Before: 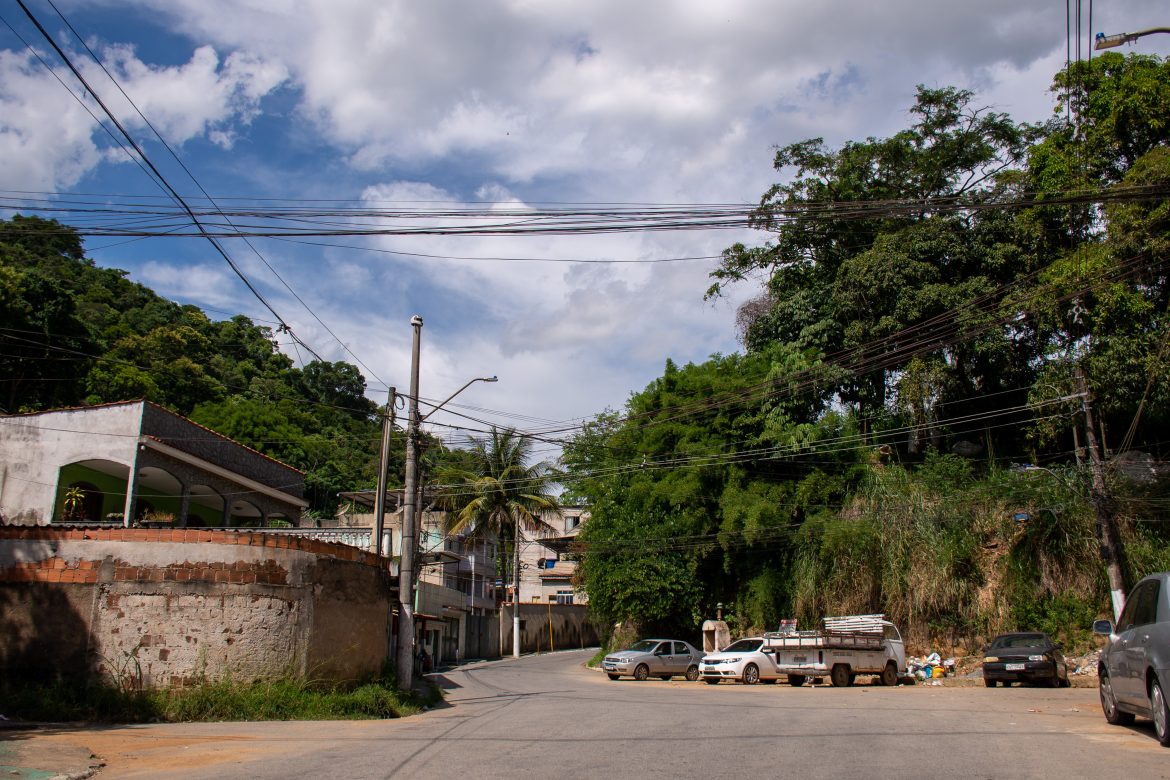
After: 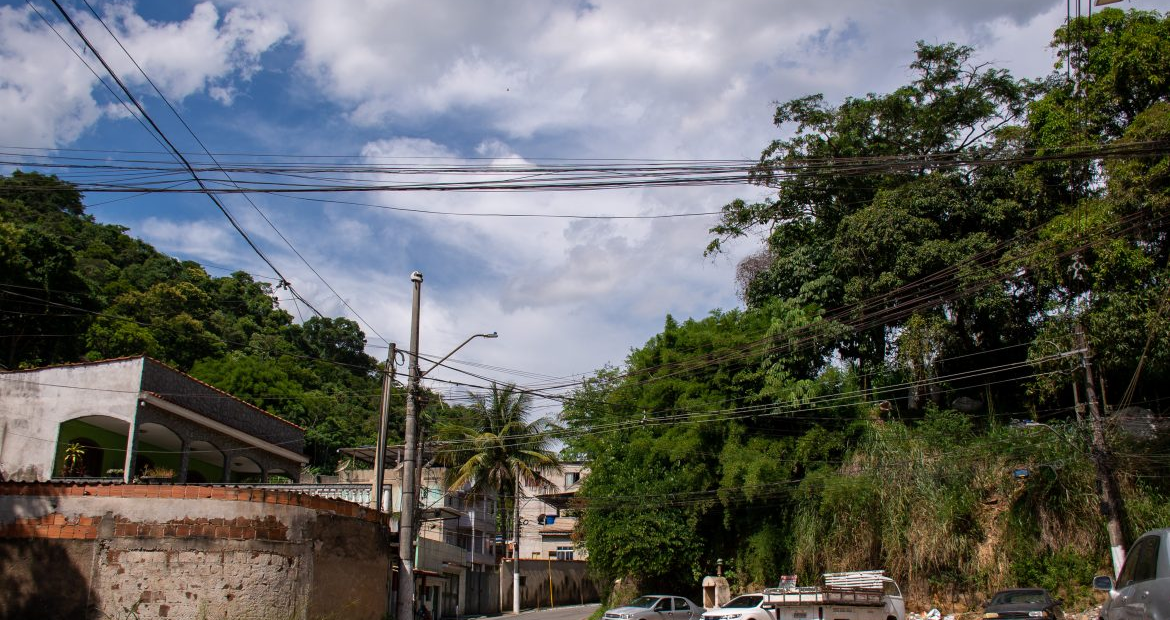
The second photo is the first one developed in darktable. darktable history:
crop and rotate: top 5.663%, bottom 14.841%
